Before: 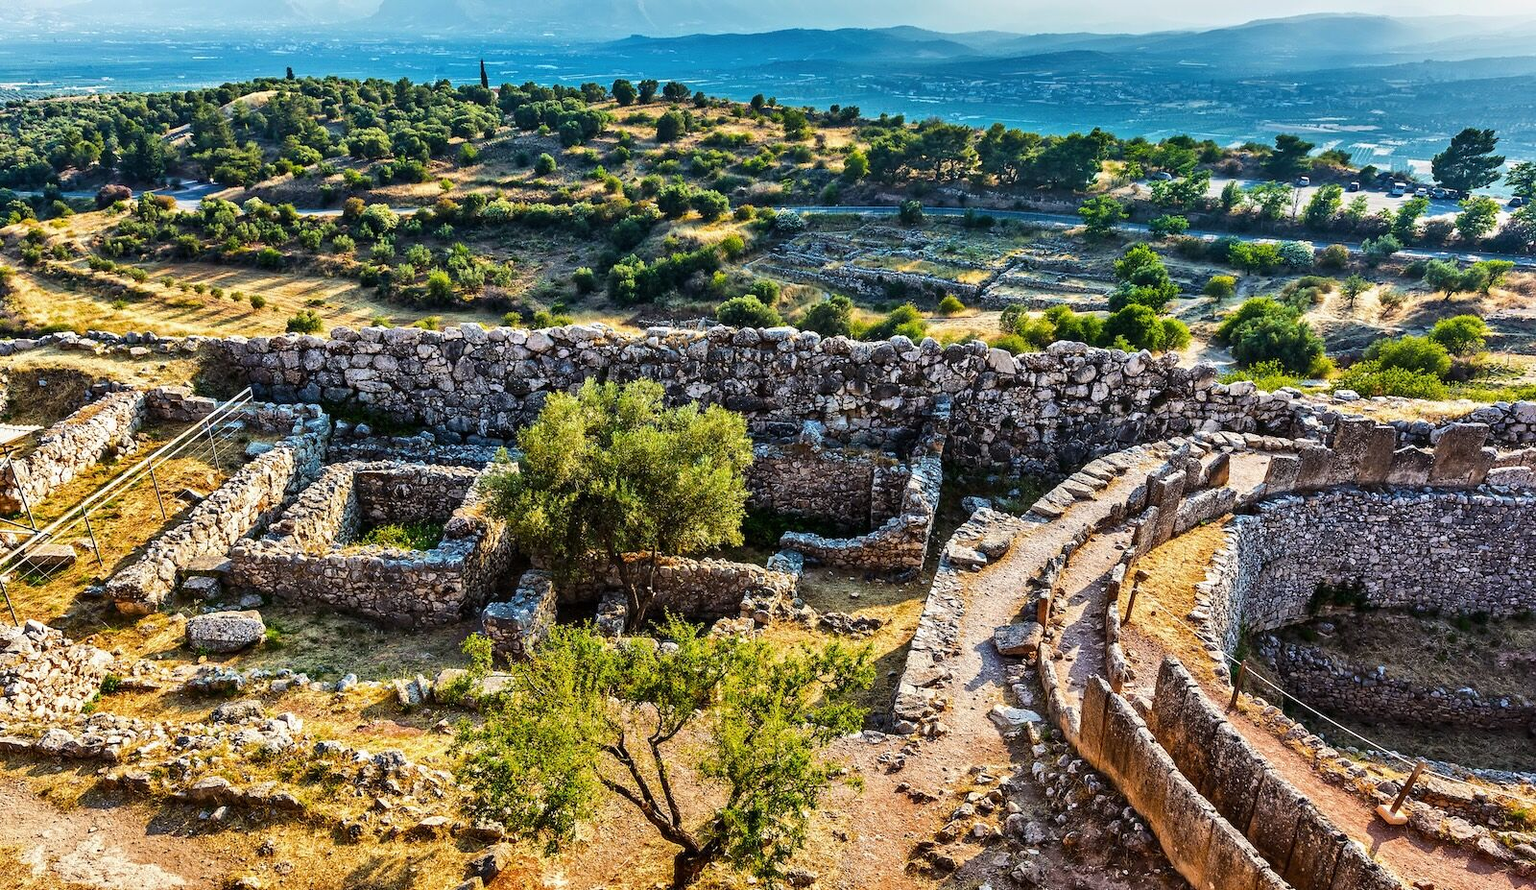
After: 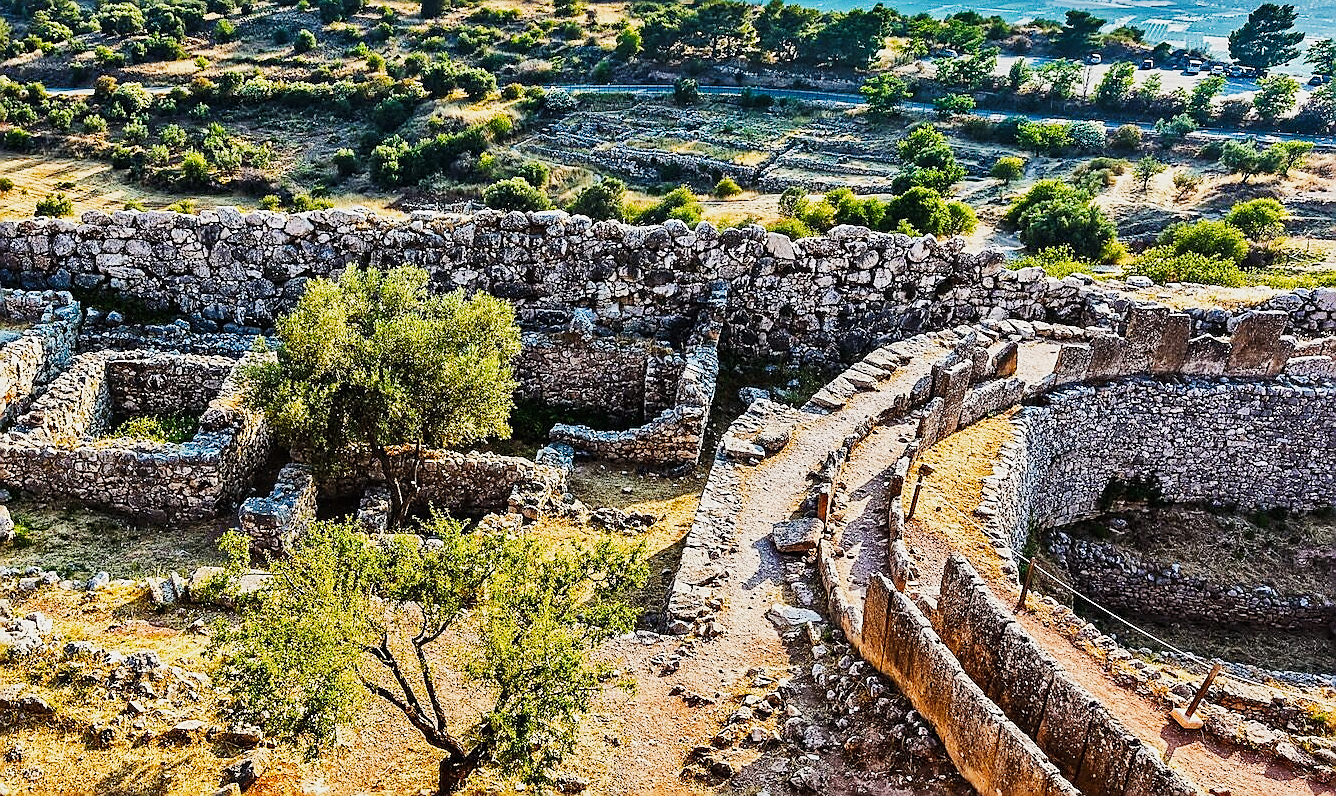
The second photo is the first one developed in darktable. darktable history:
crop: left 16.482%, top 14.033%
tone curve: curves: ch0 [(0, 0.006) (0.184, 0.172) (0.405, 0.46) (0.456, 0.528) (0.634, 0.728) (0.877, 0.89) (0.984, 0.935)]; ch1 [(0, 0) (0.443, 0.43) (0.492, 0.495) (0.566, 0.582) (0.595, 0.606) (0.608, 0.609) (0.65, 0.677) (1, 1)]; ch2 [(0, 0) (0.33, 0.301) (0.421, 0.443) (0.447, 0.489) (0.492, 0.495) (0.537, 0.583) (0.586, 0.591) (0.663, 0.686) (1, 1)], preserve colors none
sharpen: radius 1.362, amount 1.252, threshold 0.794
